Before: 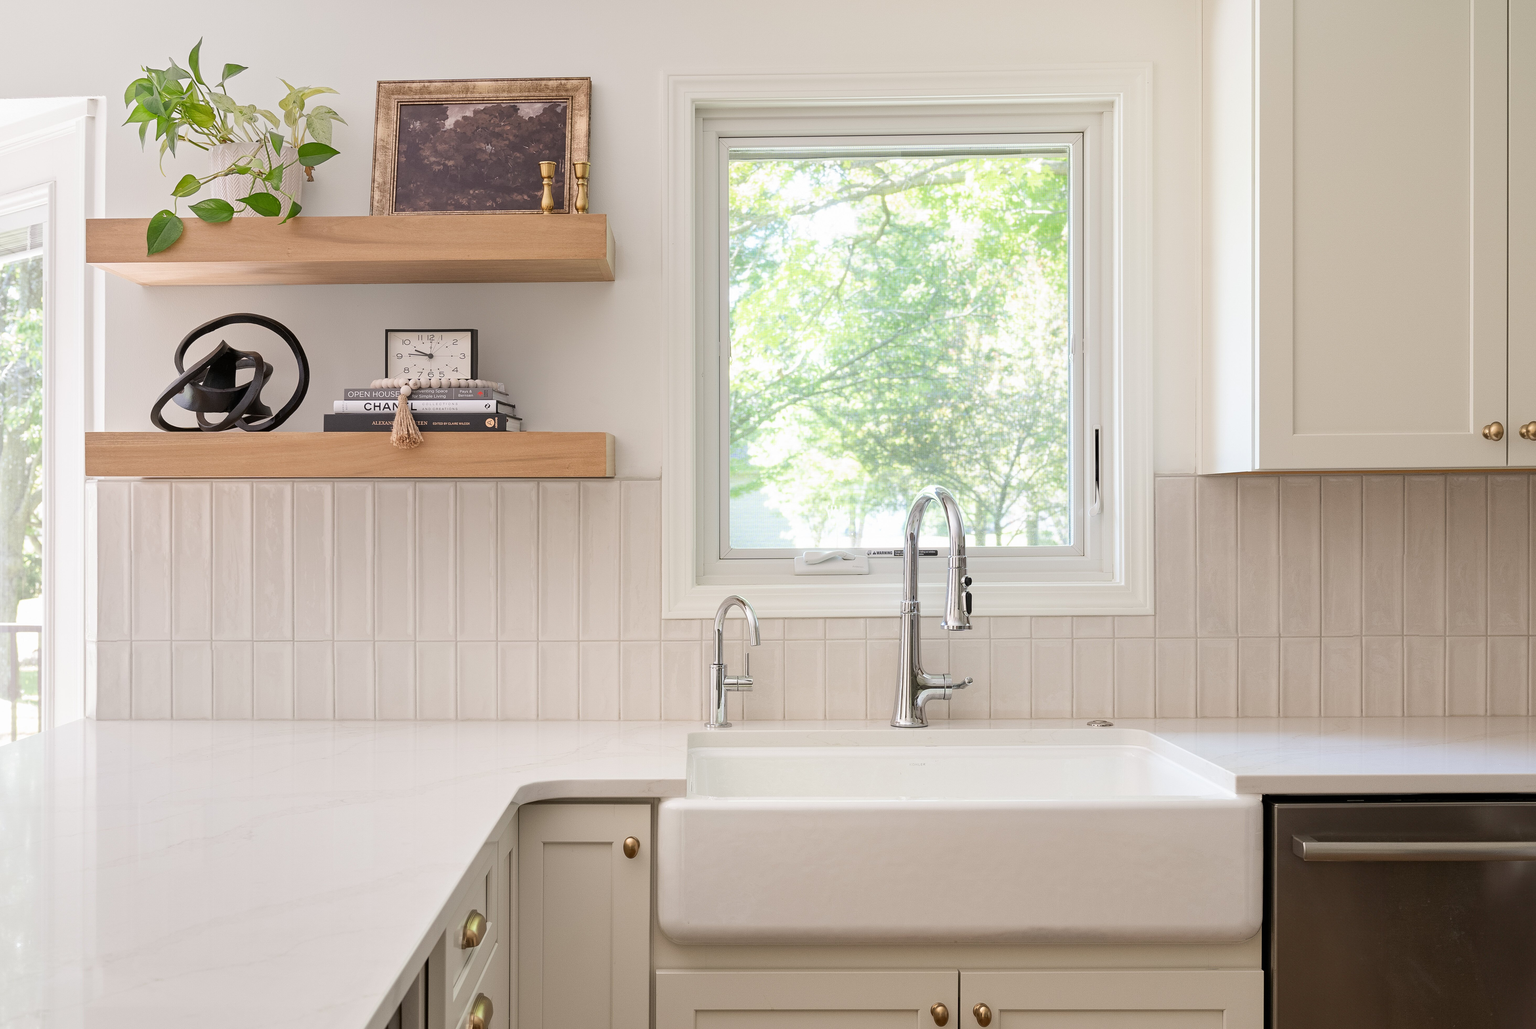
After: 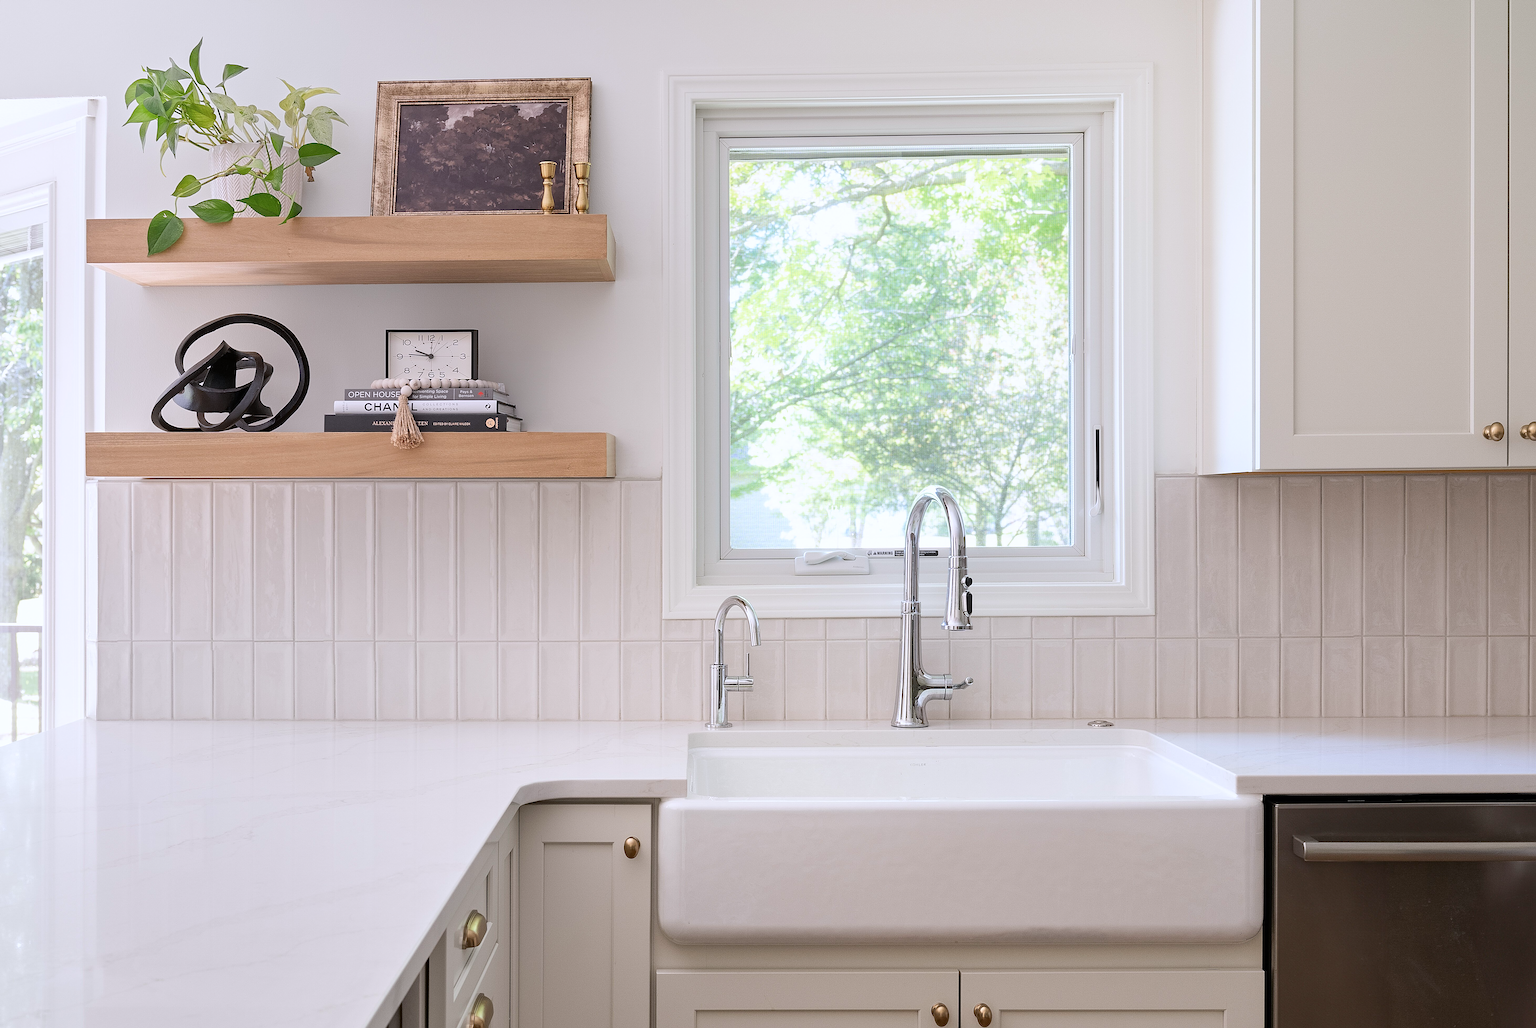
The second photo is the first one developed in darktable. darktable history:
contrast brightness saturation: contrast 0.07
sharpen: on, module defaults
color calibration: illuminant as shot in camera, x 0.358, y 0.373, temperature 4628.91 K
